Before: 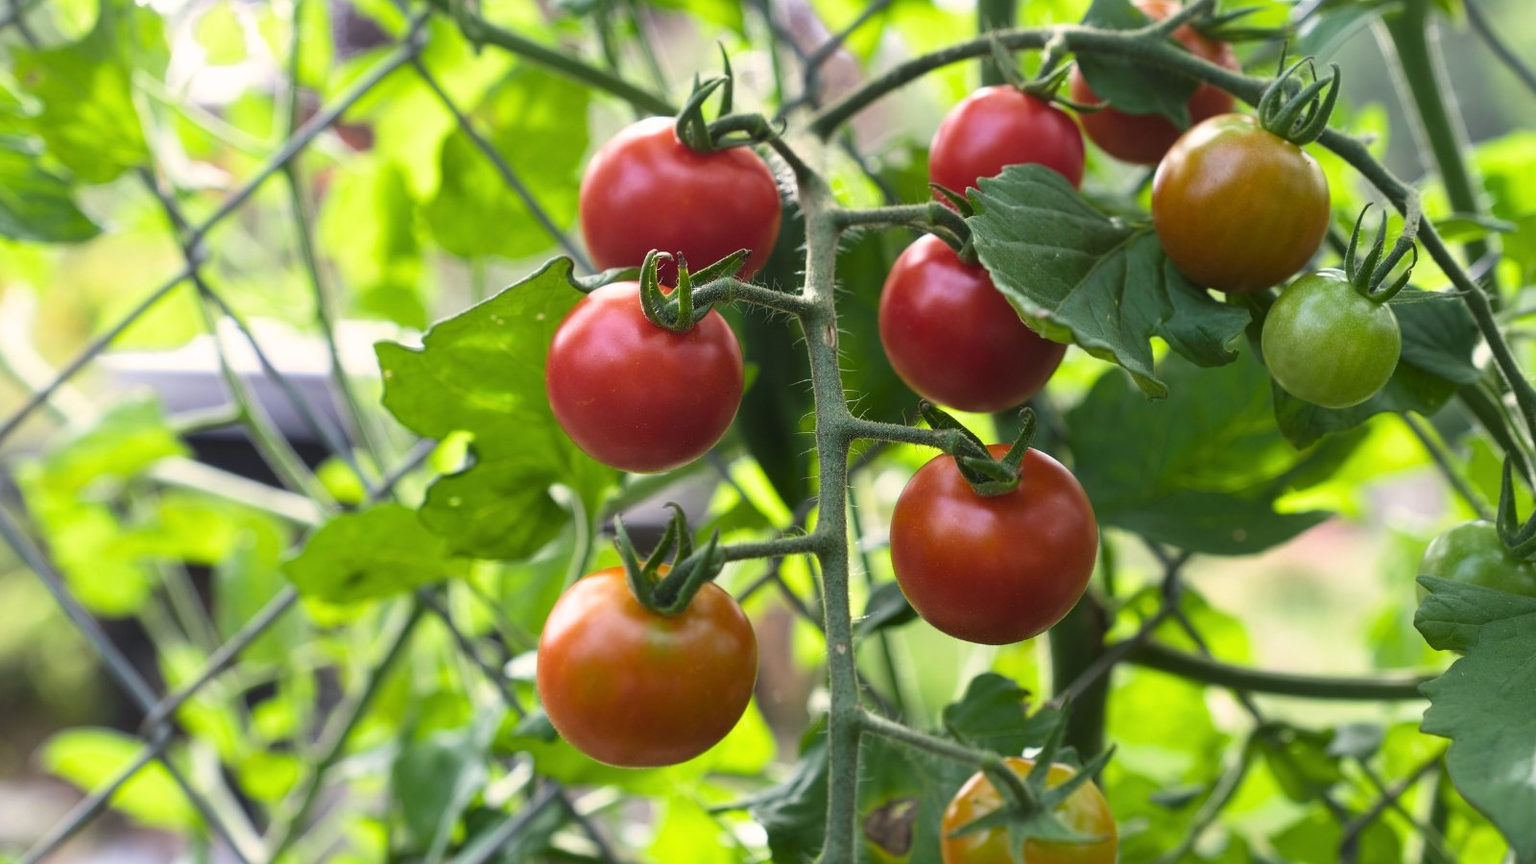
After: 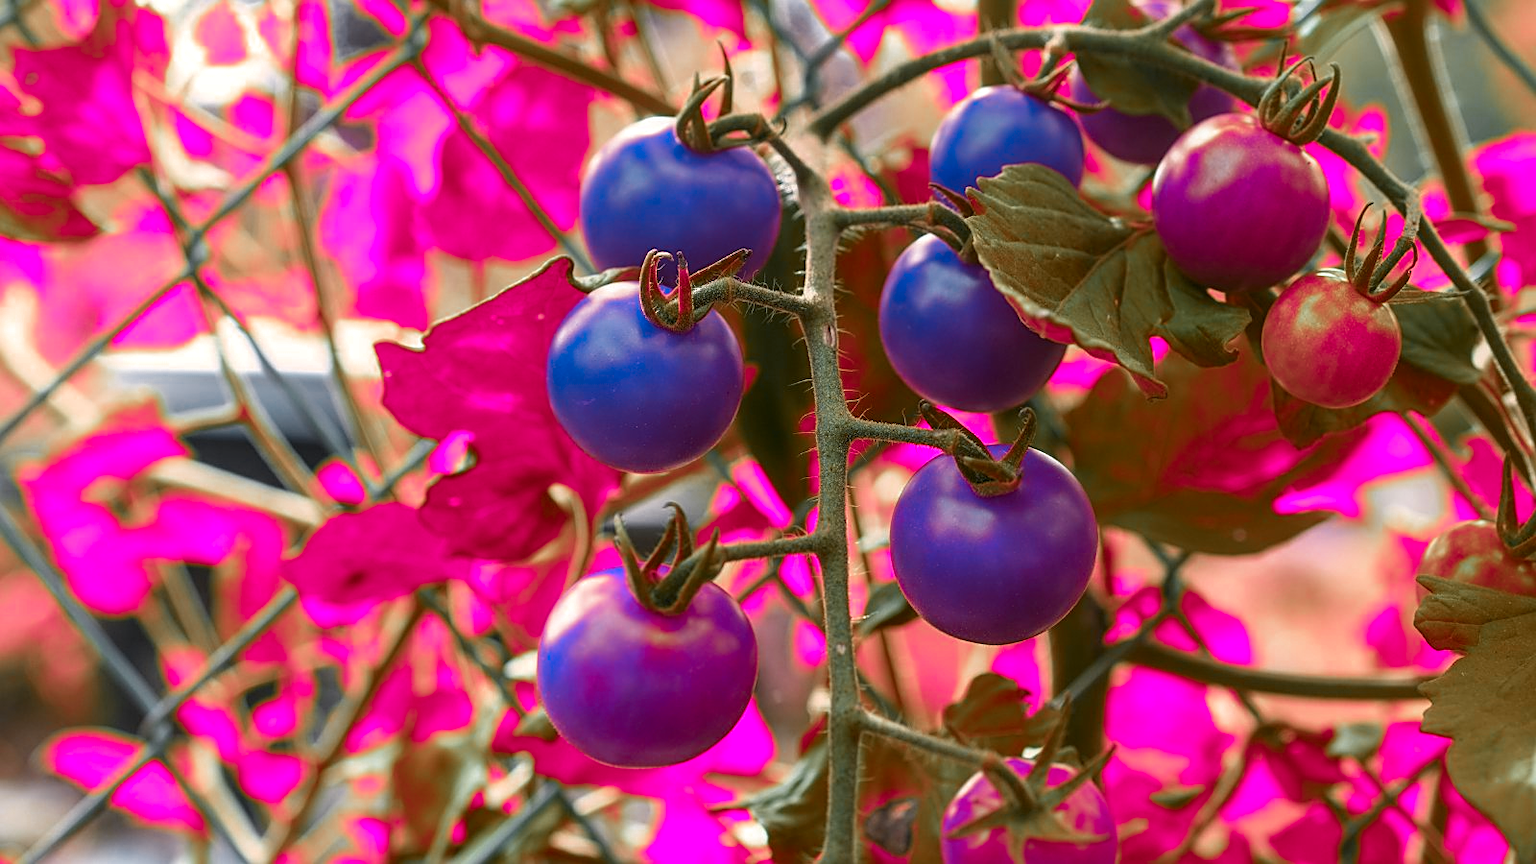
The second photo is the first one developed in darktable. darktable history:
sharpen: on, module defaults
local contrast: on, module defaults
color zones: curves: ch0 [(0.826, 0.353)]; ch1 [(0.242, 0.647) (0.889, 0.342)]; ch2 [(0.246, 0.089) (0.969, 0.068)]
